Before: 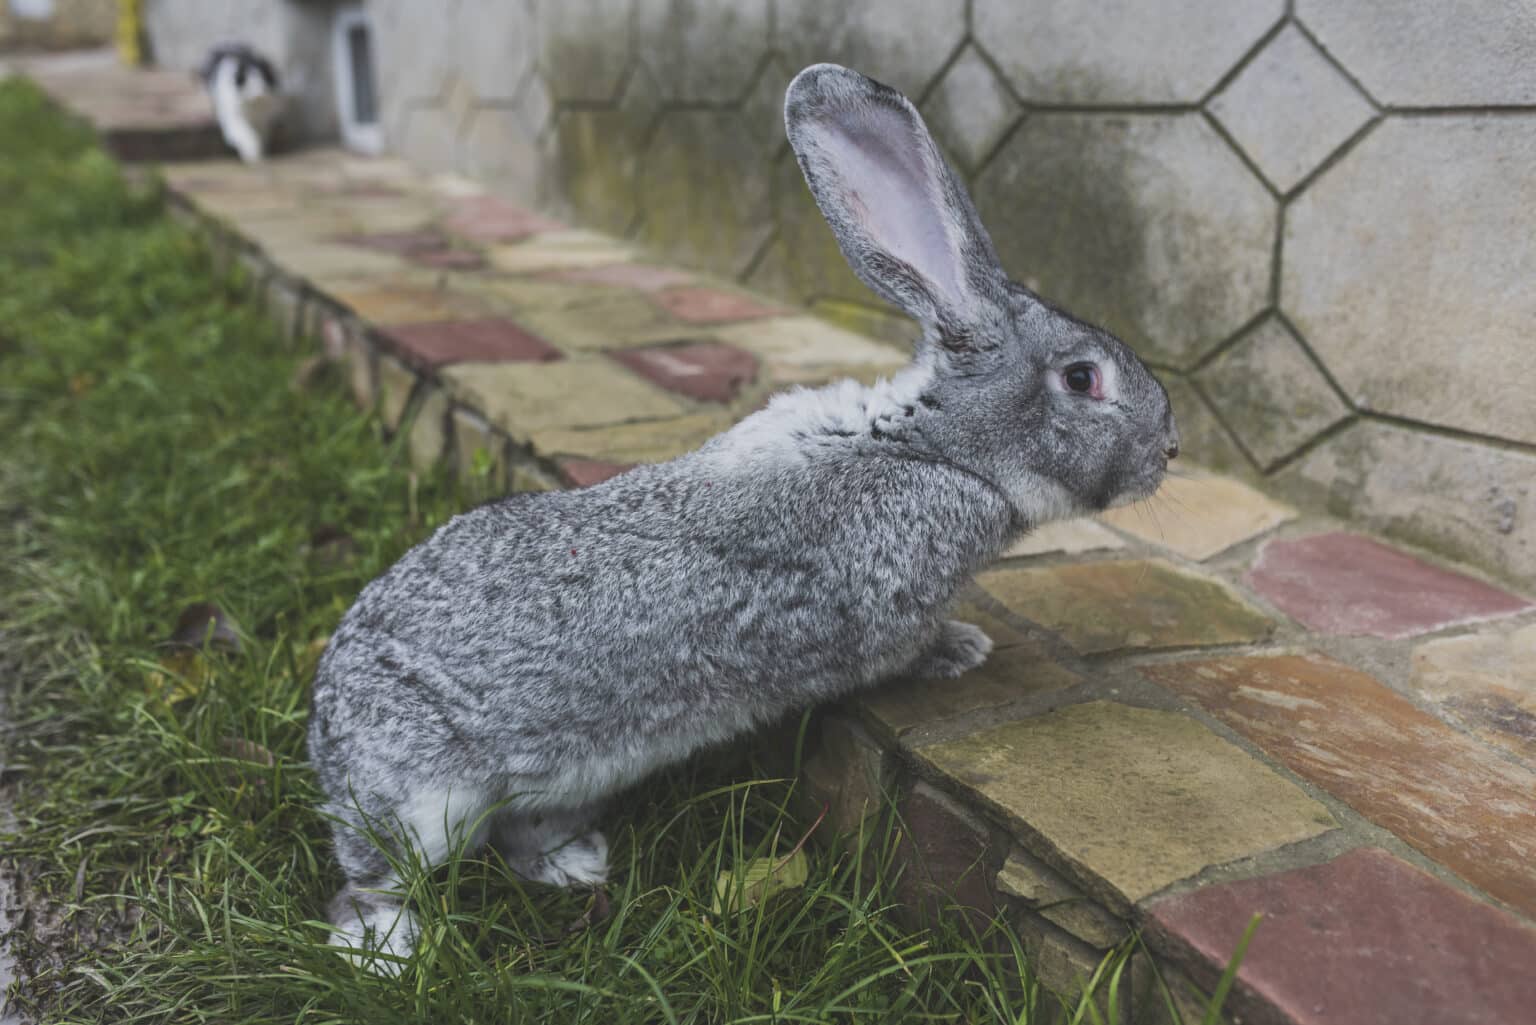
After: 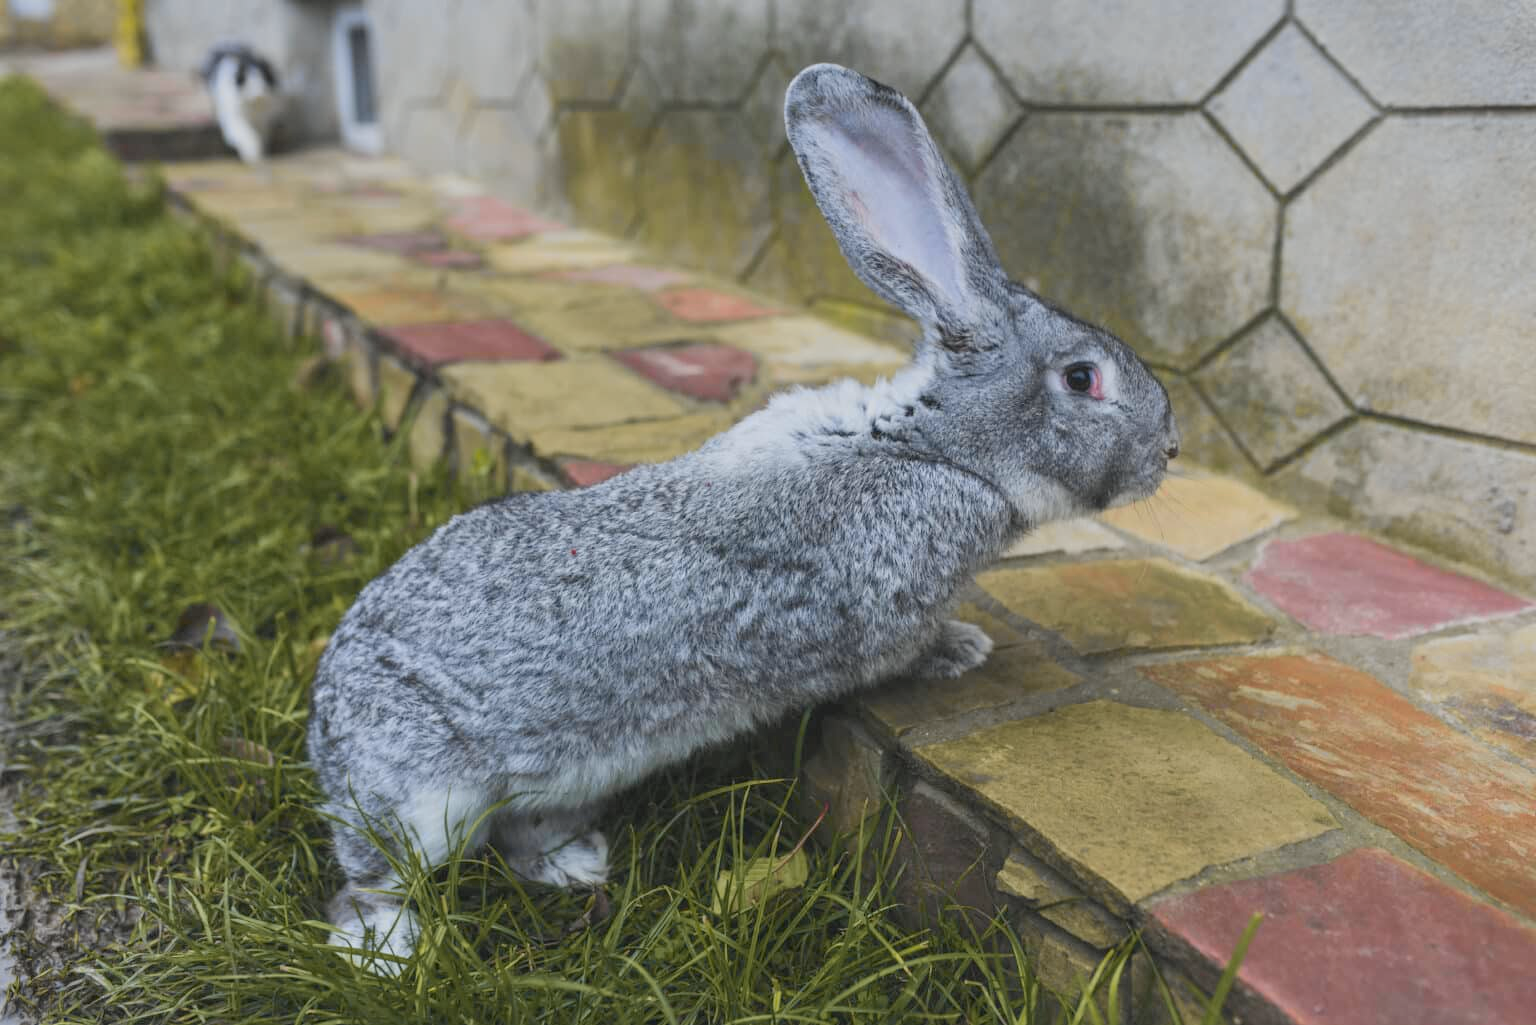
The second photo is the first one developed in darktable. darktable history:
tone curve: curves: ch0 [(0, 0) (0.07, 0.052) (0.23, 0.254) (0.486, 0.53) (0.822, 0.825) (0.994, 0.955)]; ch1 [(0, 0) (0.226, 0.261) (0.379, 0.442) (0.469, 0.472) (0.495, 0.495) (0.514, 0.504) (0.561, 0.568) (0.59, 0.612) (1, 1)]; ch2 [(0, 0) (0.269, 0.299) (0.459, 0.441) (0.498, 0.499) (0.523, 0.52) (0.551, 0.576) (0.629, 0.643) (0.659, 0.681) (0.718, 0.764) (1, 1)], color space Lab, independent channels, preserve colors none
